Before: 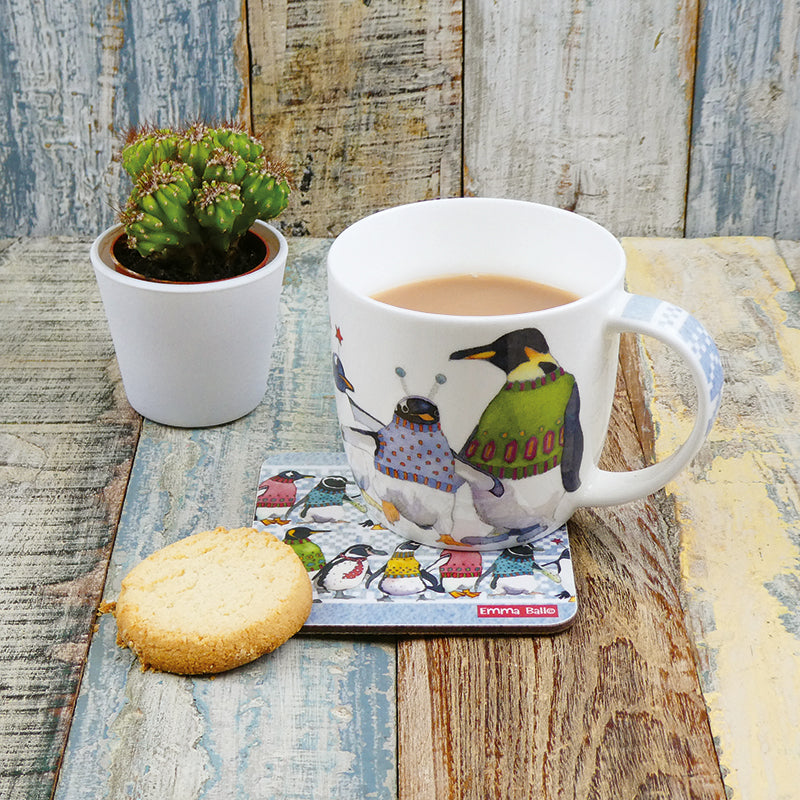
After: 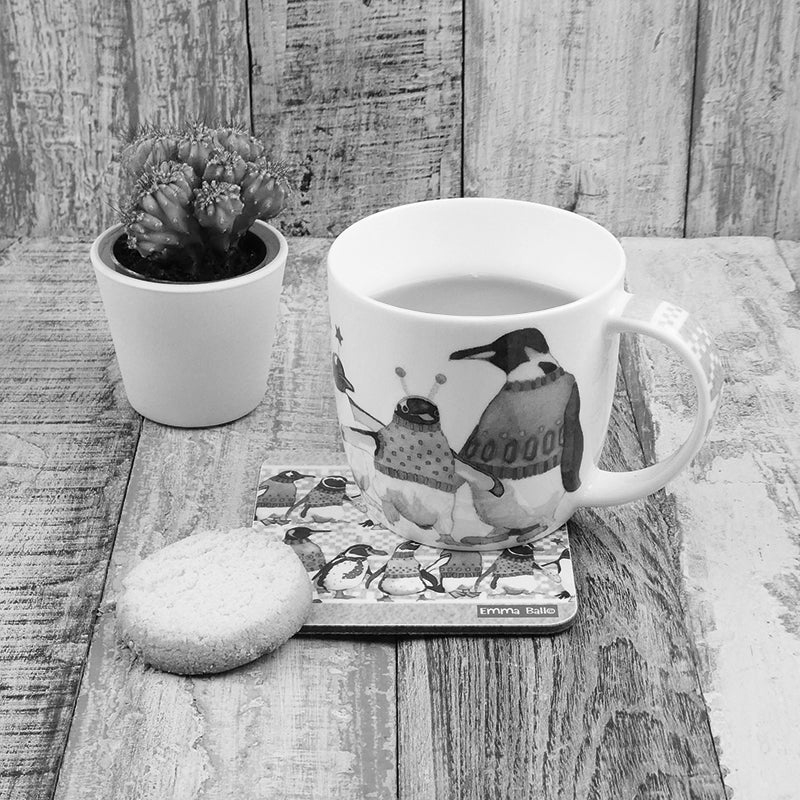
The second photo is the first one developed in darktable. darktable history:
color zones: curves: ch1 [(0, -0.394) (0.143, -0.394) (0.286, -0.394) (0.429, -0.392) (0.571, -0.391) (0.714, -0.391) (0.857, -0.391) (1, -0.394)]
